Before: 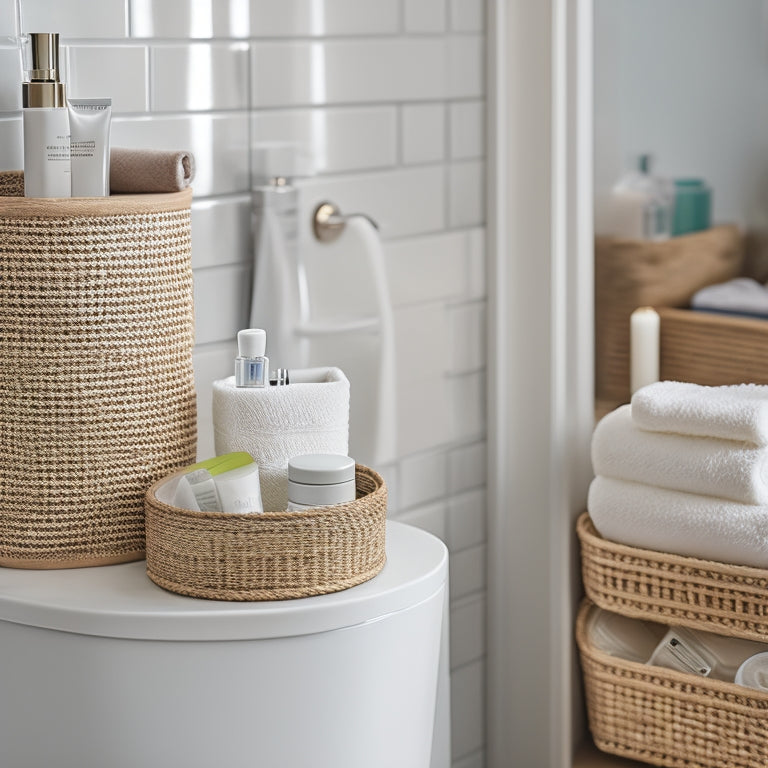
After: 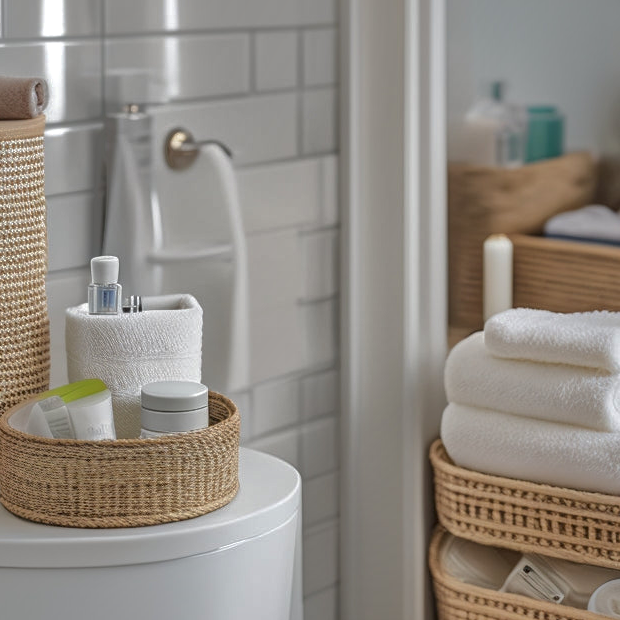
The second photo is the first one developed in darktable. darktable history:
local contrast: on, module defaults
crop: left 19.159%, top 9.58%, bottom 9.58%
shadows and highlights: shadows 38.43, highlights -74.54
